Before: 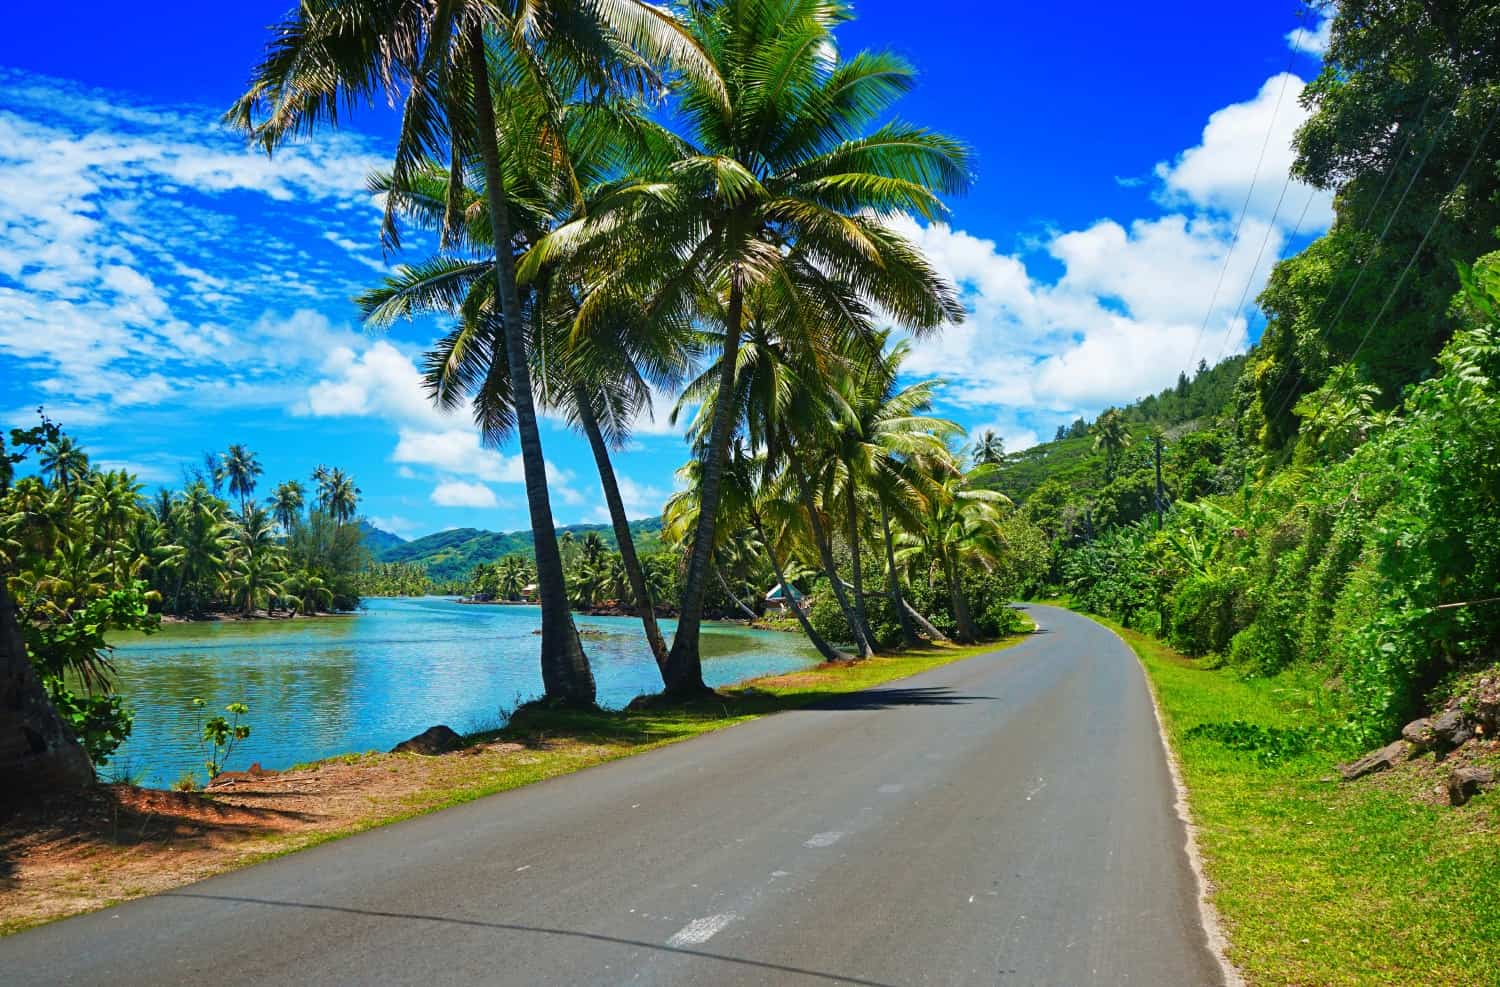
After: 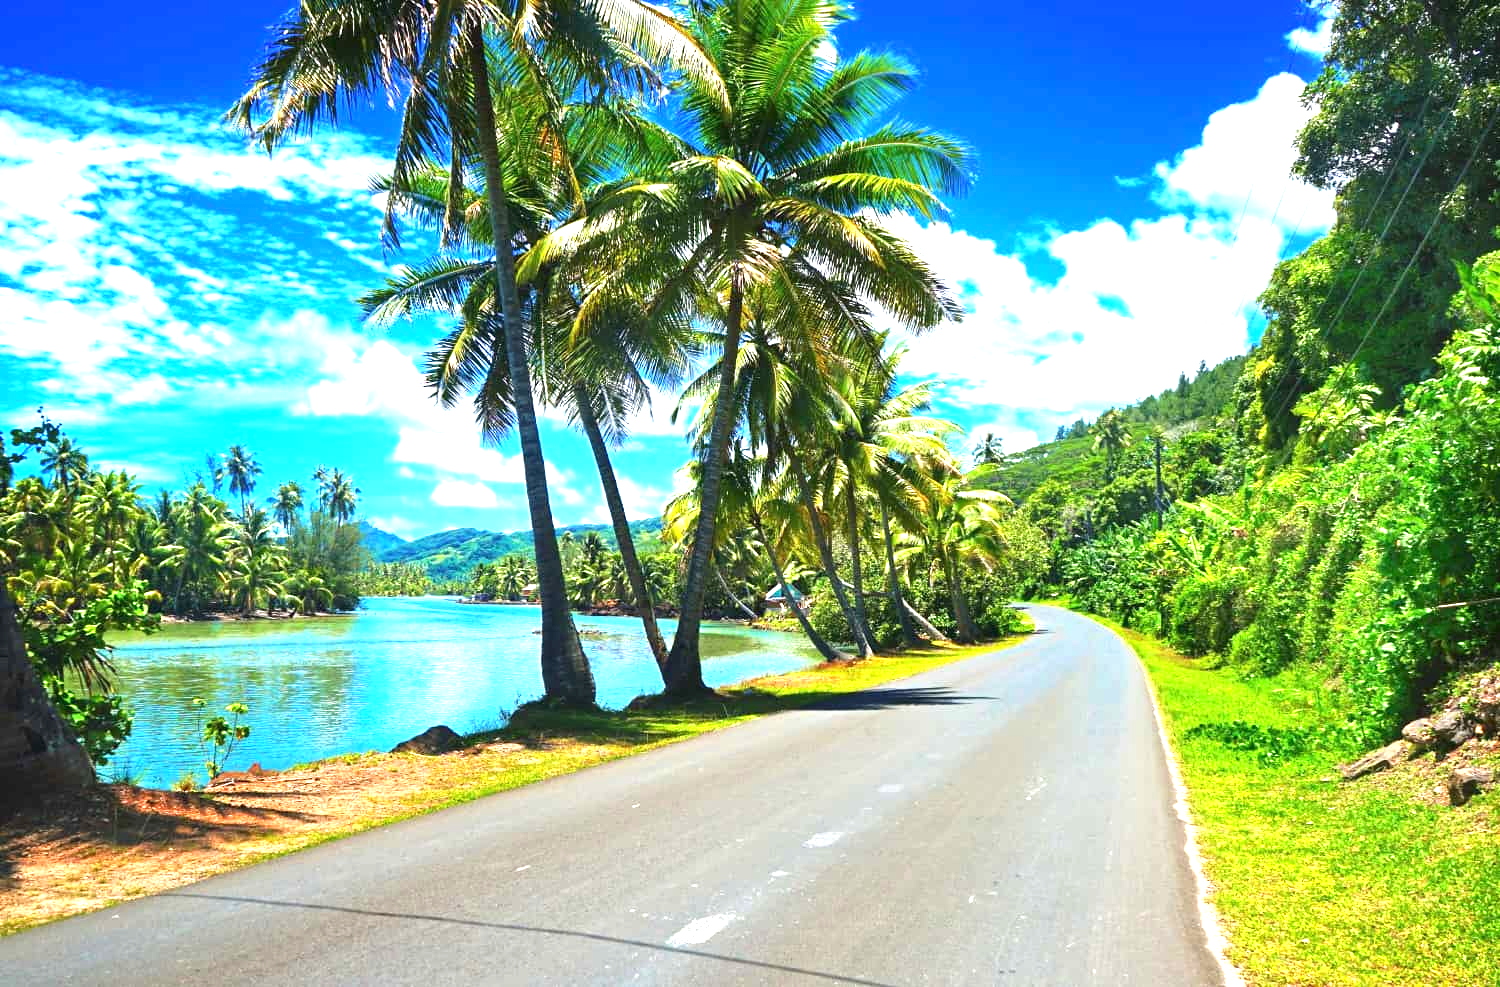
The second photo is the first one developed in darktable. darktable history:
exposure: black level correction 0, exposure 1.488 EV, compensate highlight preservation false
